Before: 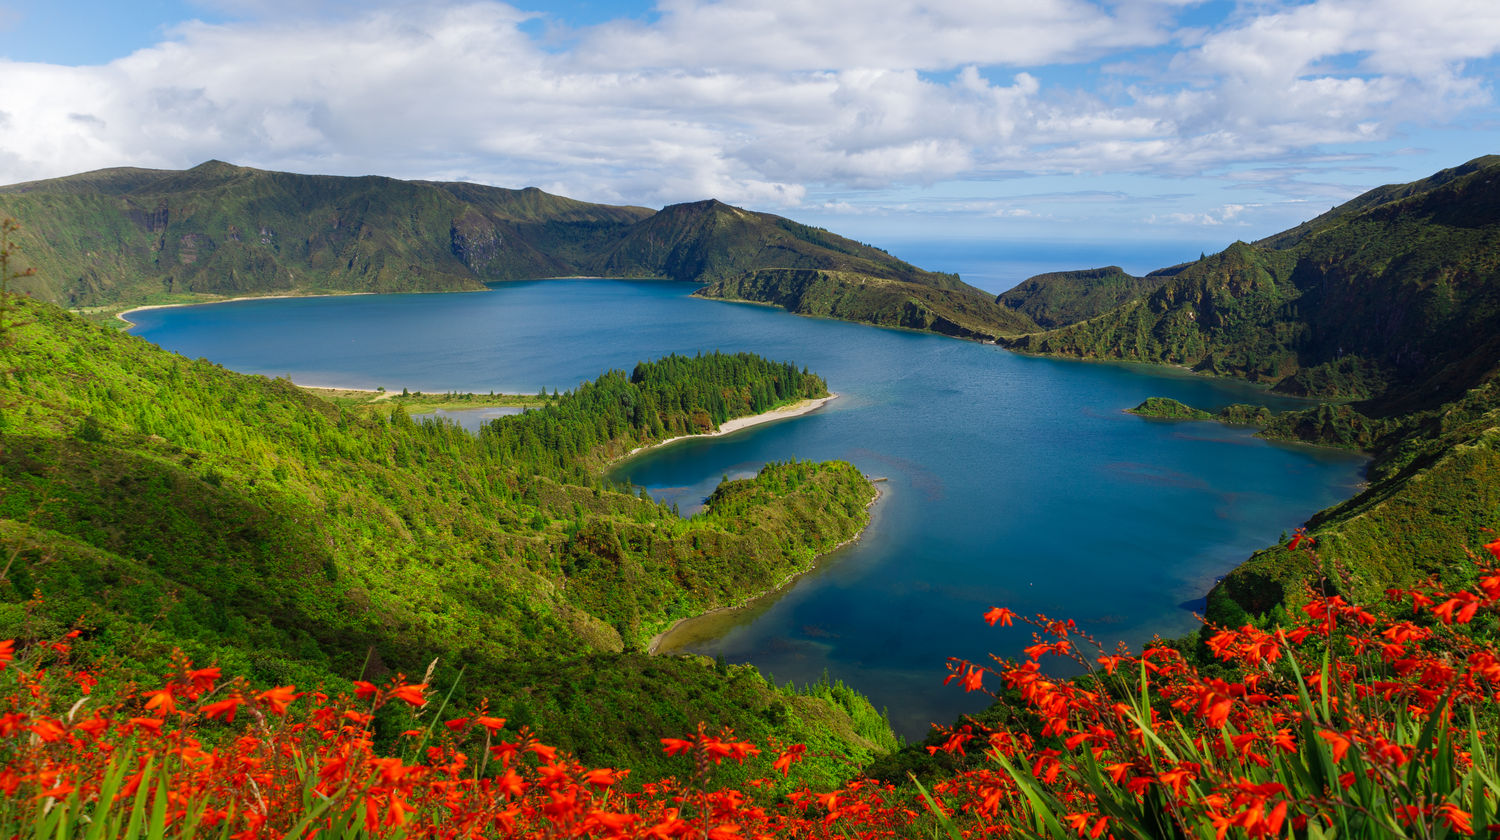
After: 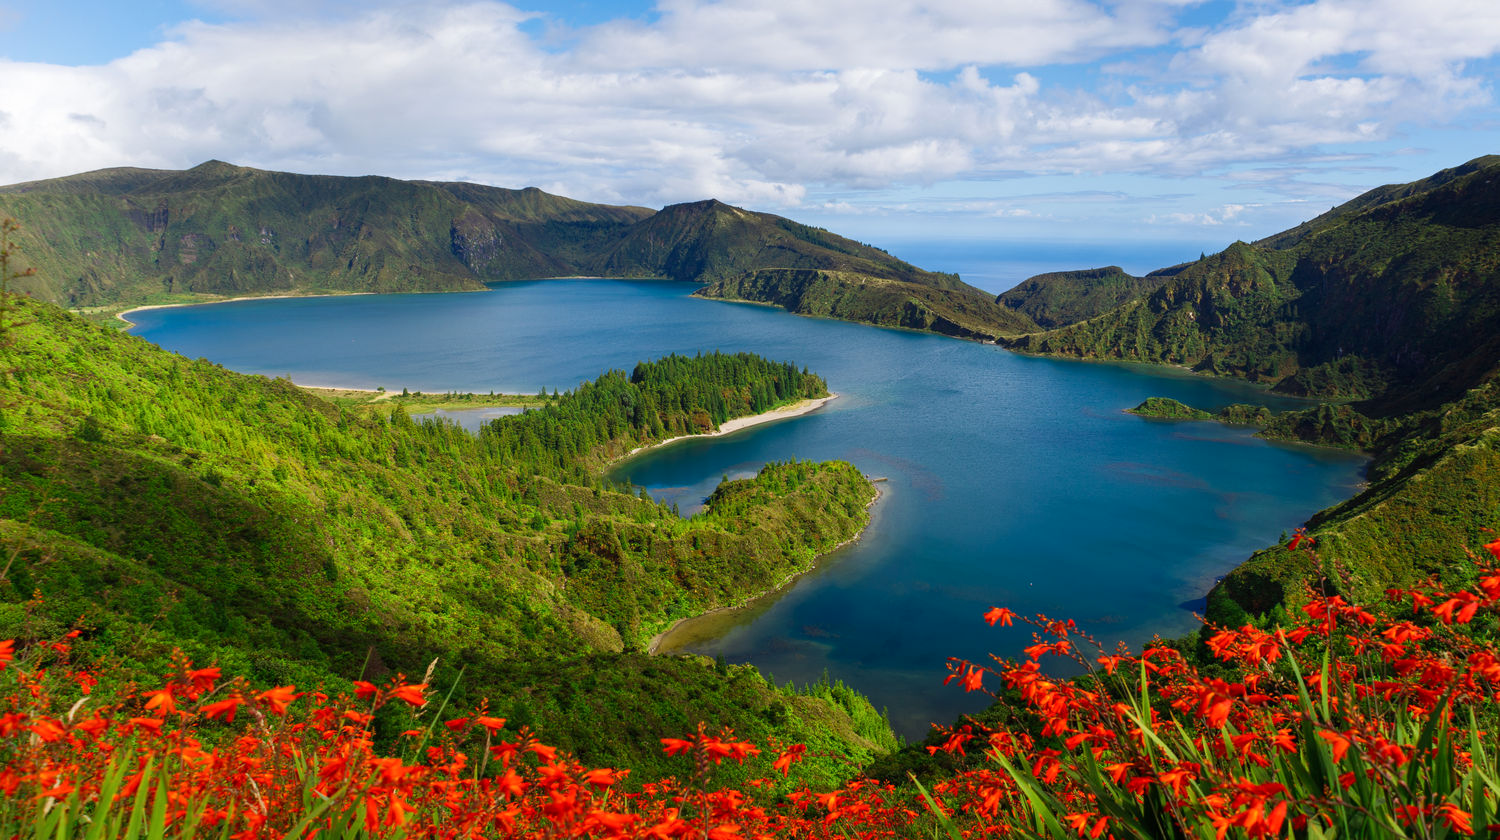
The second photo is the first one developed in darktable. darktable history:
contrast brightness saturation: contrast 0.096, brightness 0.022, saturation 0.017
